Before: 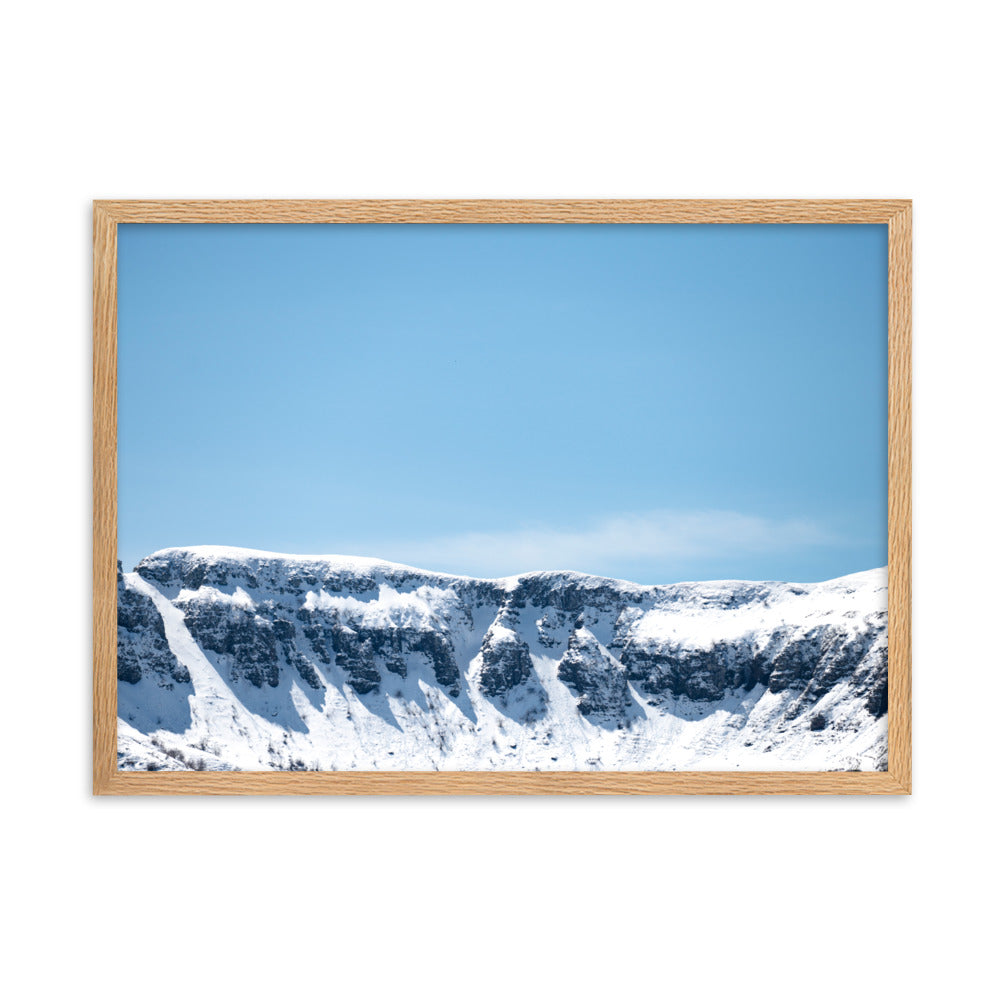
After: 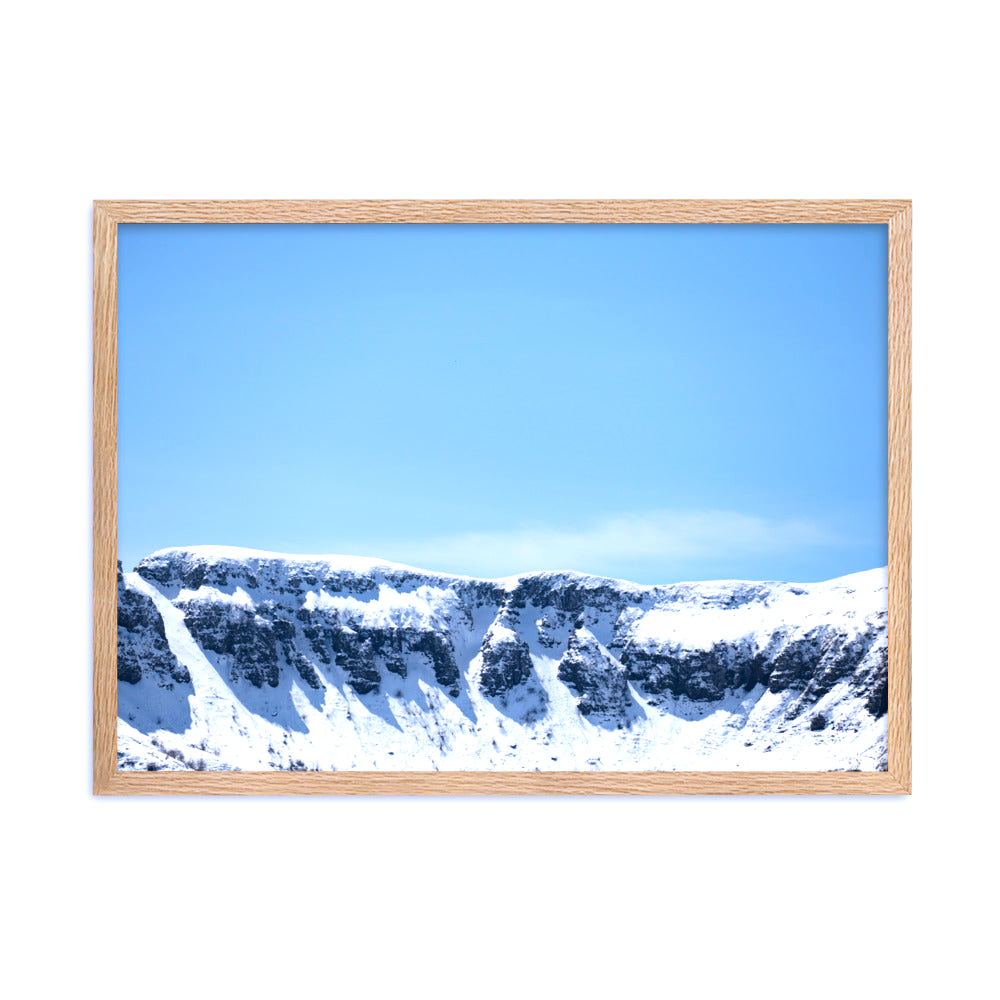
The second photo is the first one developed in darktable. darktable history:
tone equalizer: -8 EV -0.001 EV, -7 EV 0.001 EV, -6 EV -0.002 EV, -5 EV -0.003 EV, -4 EV -0.062 EV, -3 EV -0.222 EV, -2 EV -0.267 EV, -1 EV 0.105 EV, +0 EV 0.303 EV
white balance: red 0.967, blue 1.119, emerald 0.756
